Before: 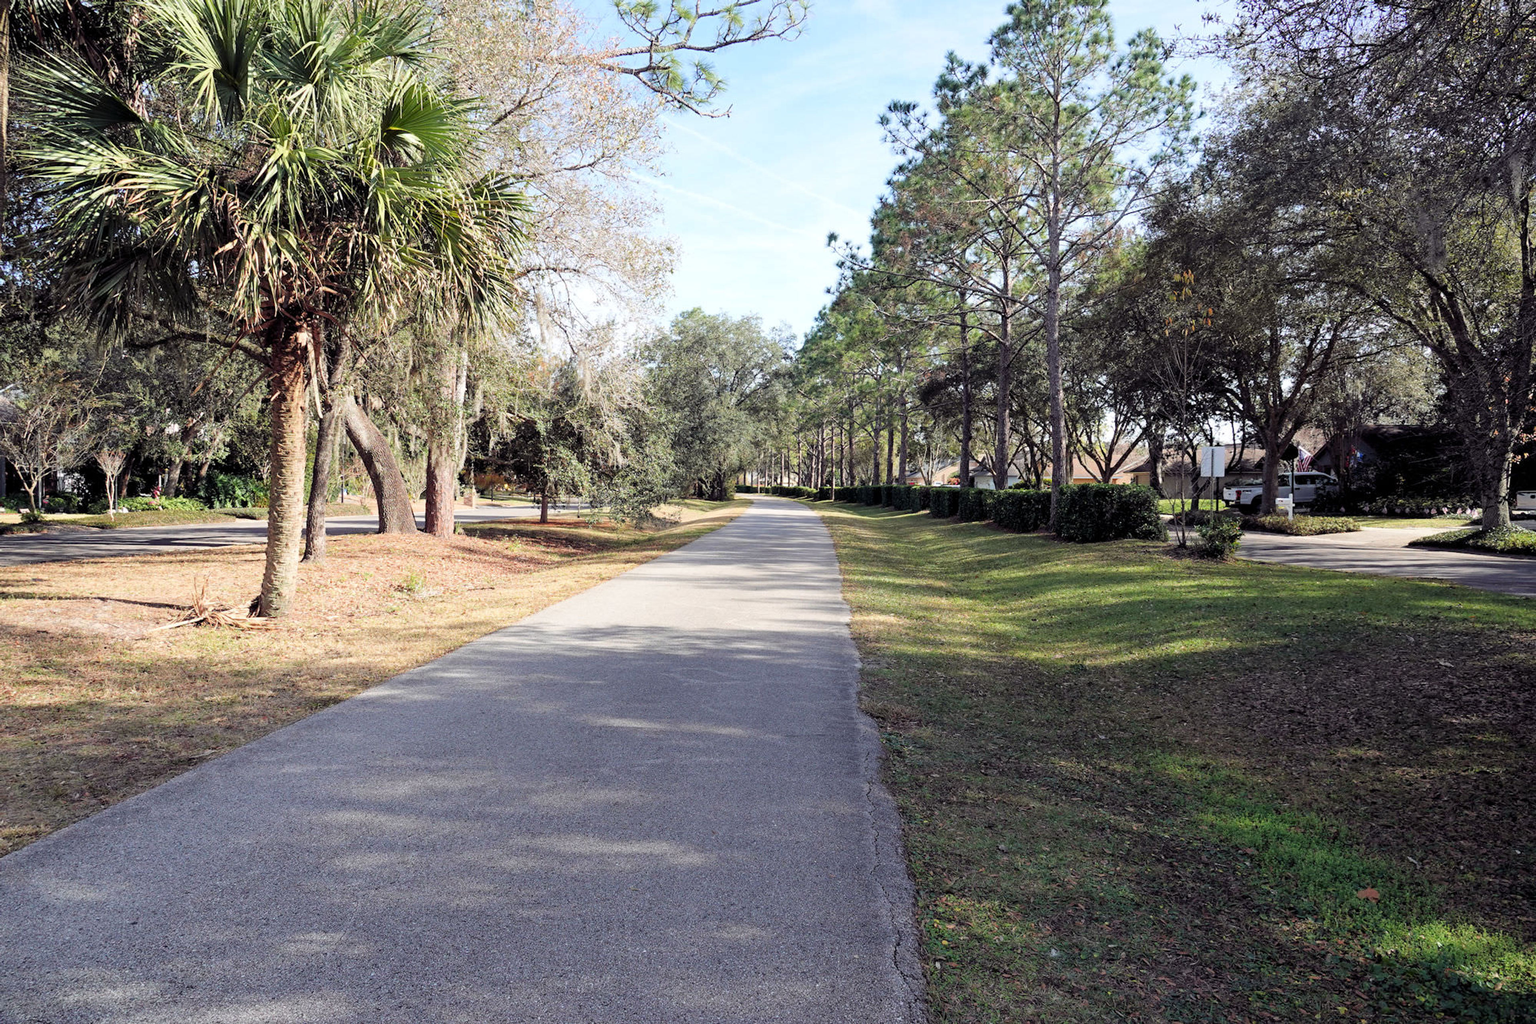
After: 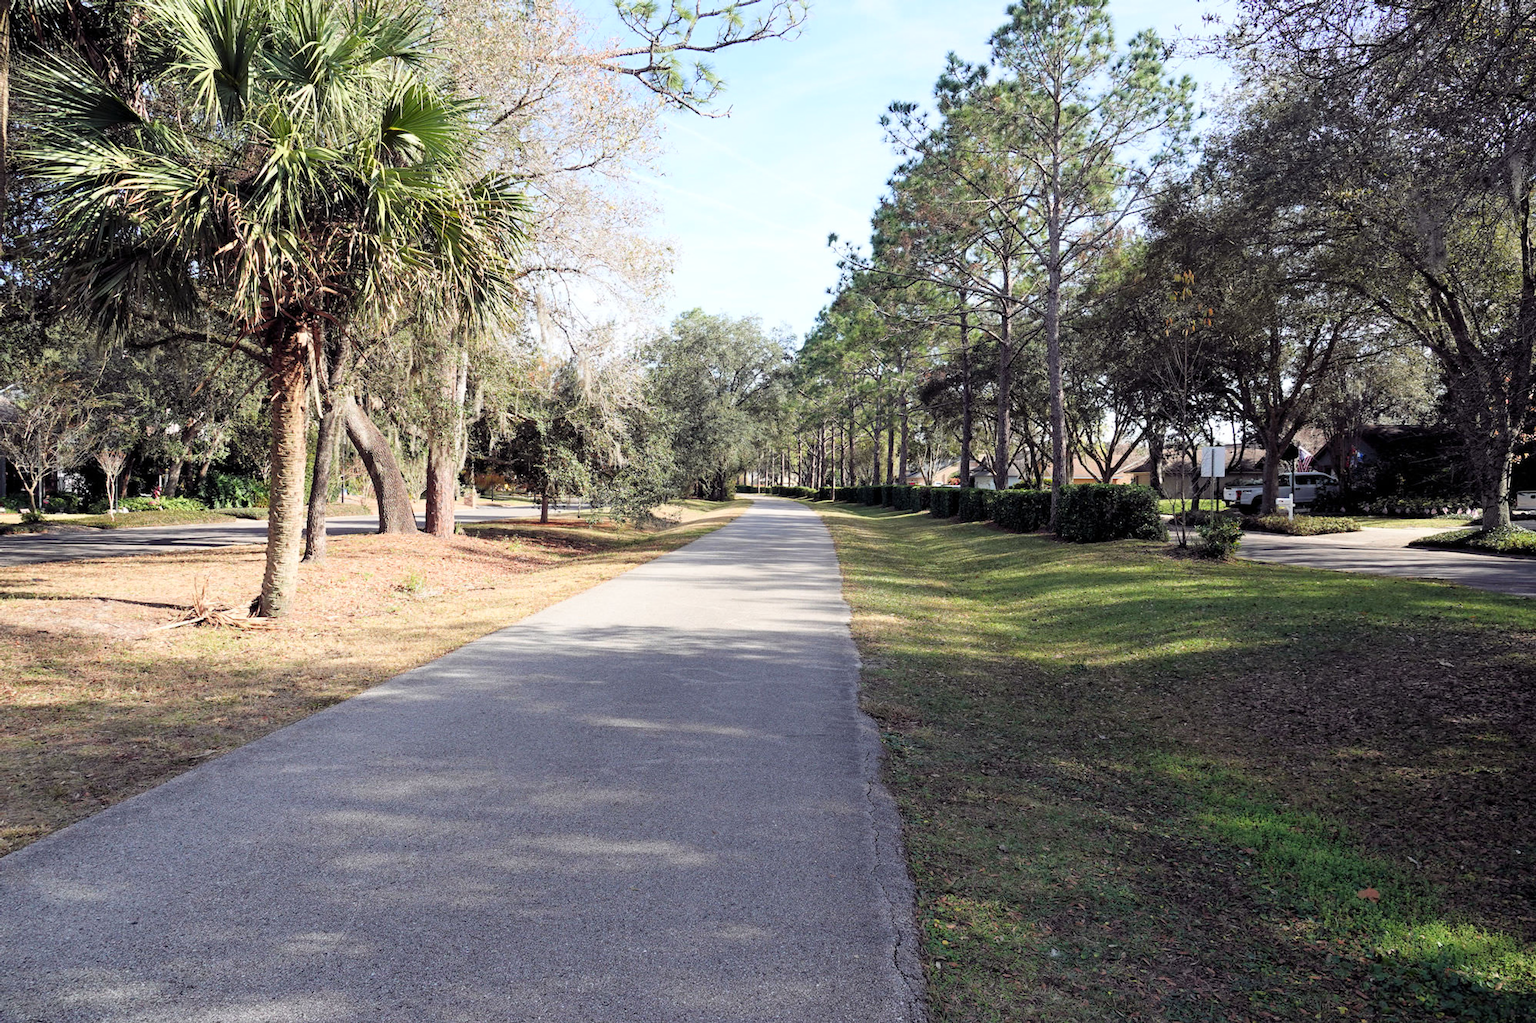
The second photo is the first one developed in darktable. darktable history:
shadows and highlights: shadows 0.841, highlights 39.37
